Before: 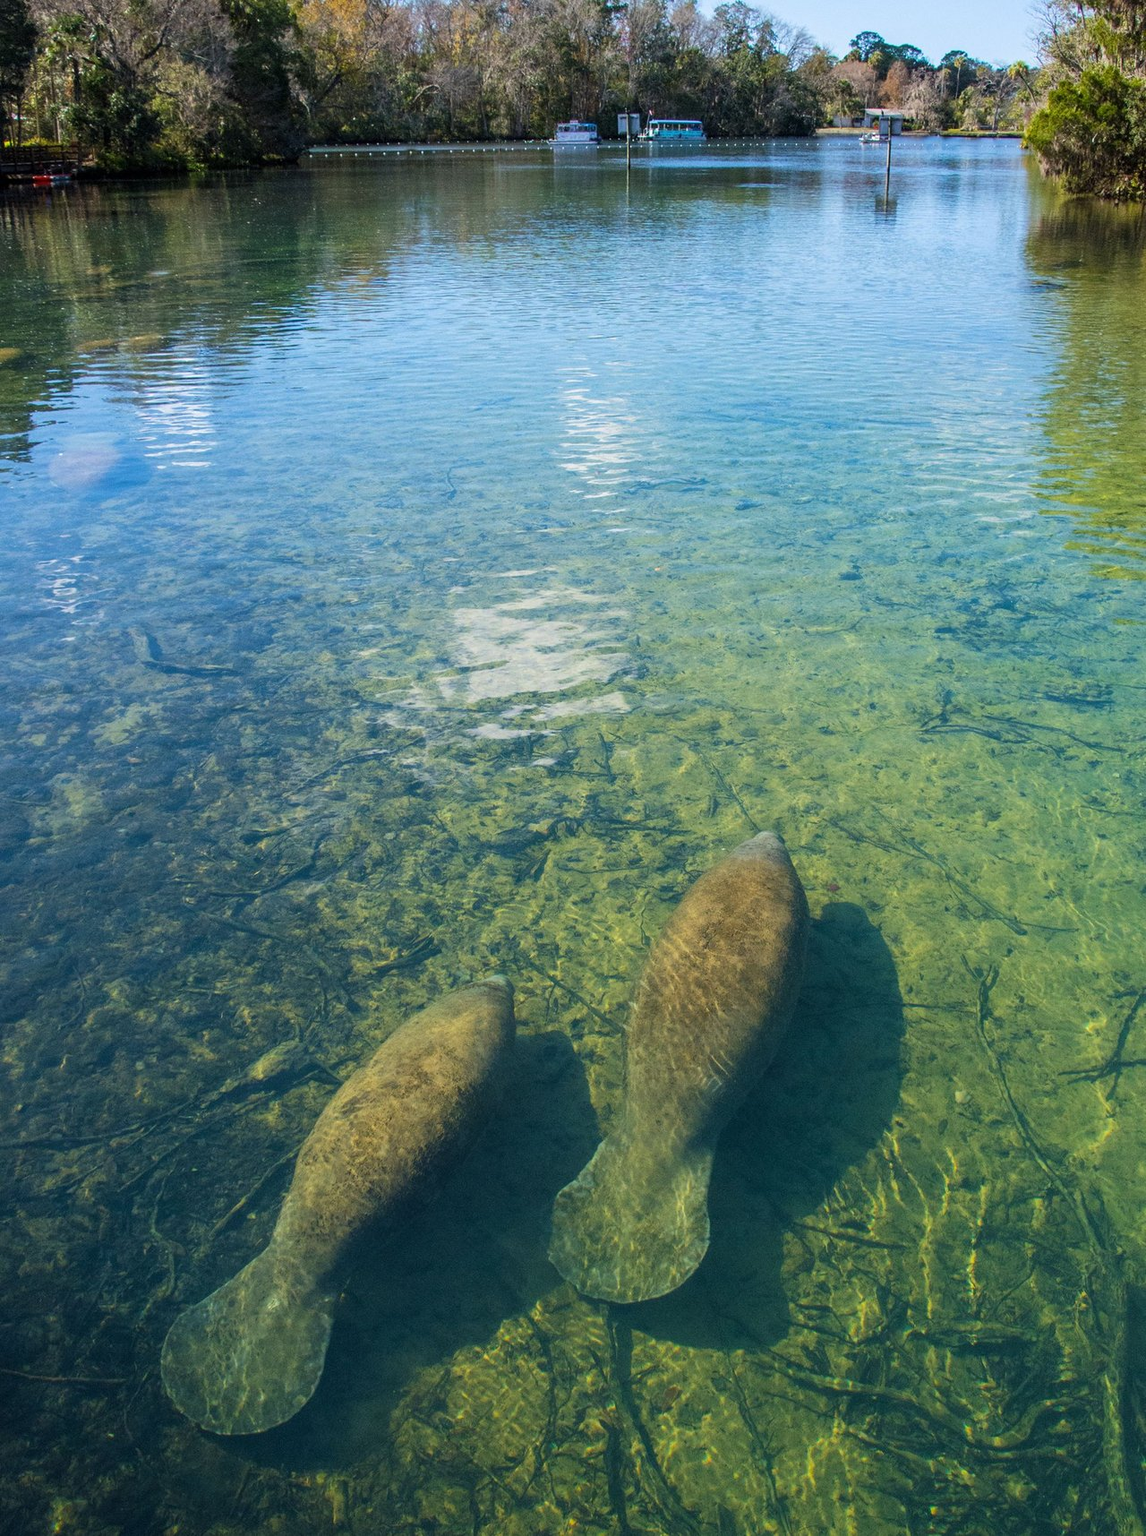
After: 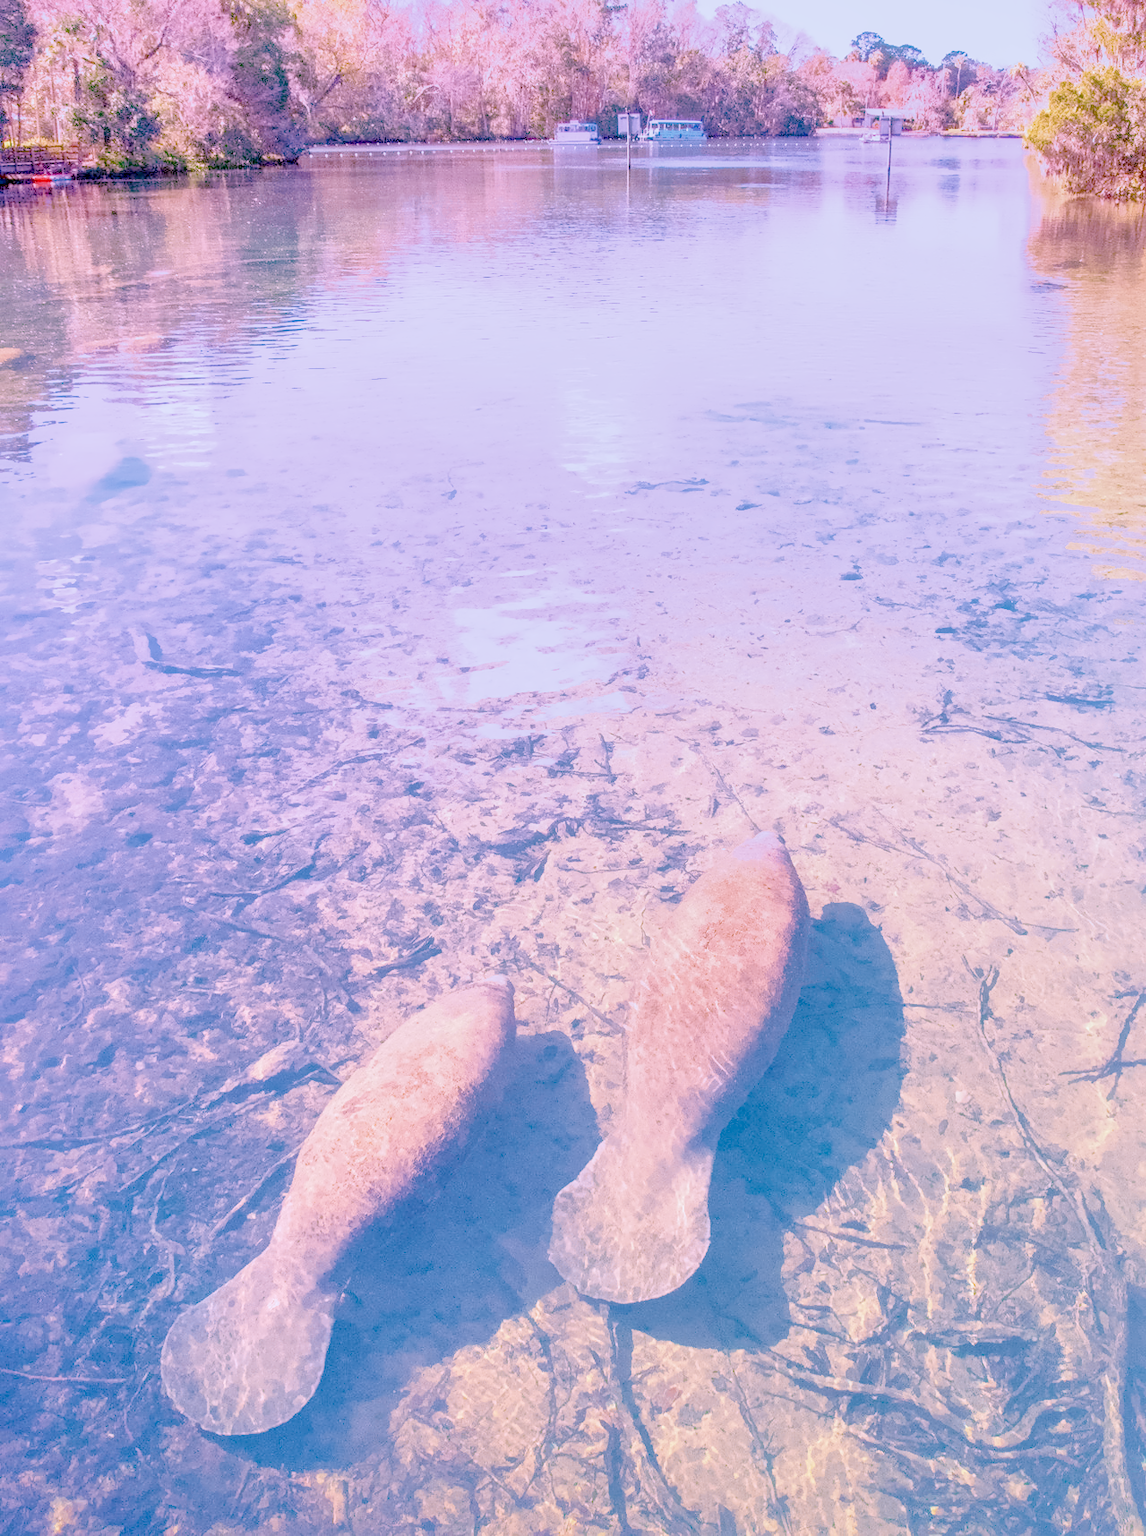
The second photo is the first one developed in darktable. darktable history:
local contrast: on, module defaults
color calibration: x 0.38, y 0.391, temperature 4086.74 K
denoise (profiled): preserve shadows 1.52, scattering 0.002, a [-1, 0, 0], compensate highlight preservation false
exposure: black level correction 0, exposure 0.7 EV, compensate exposure bias true, compensate highlight preservation false
filmic rgb: black relative exposure -7.65 EV, white relative exposure 4.56 EV, hardness 3.61
highlight reconstruction: on, module defaults
lens correction: scale 1.01, crop 1, focal 85, aperture 4.5, distance 2.07, camera "Canon EOS RP", lens "Canon RF 85mm F2 MACRO IS STM"
white balance: red 2.229, blue 1.46
velvia: on, module defaults
color balance rgb: perceptual saturation grading › global saturation 20%, perceptual saturation grading › highlights -50%, perceptual saturation grading › shadows 30%, perceptual brilliance grading › global brilliance 10%, perceptual brilliance grading › shadows 15%
shadows and highlights: on, module defaults
haze removal: compatibility mode true, adaptive false
